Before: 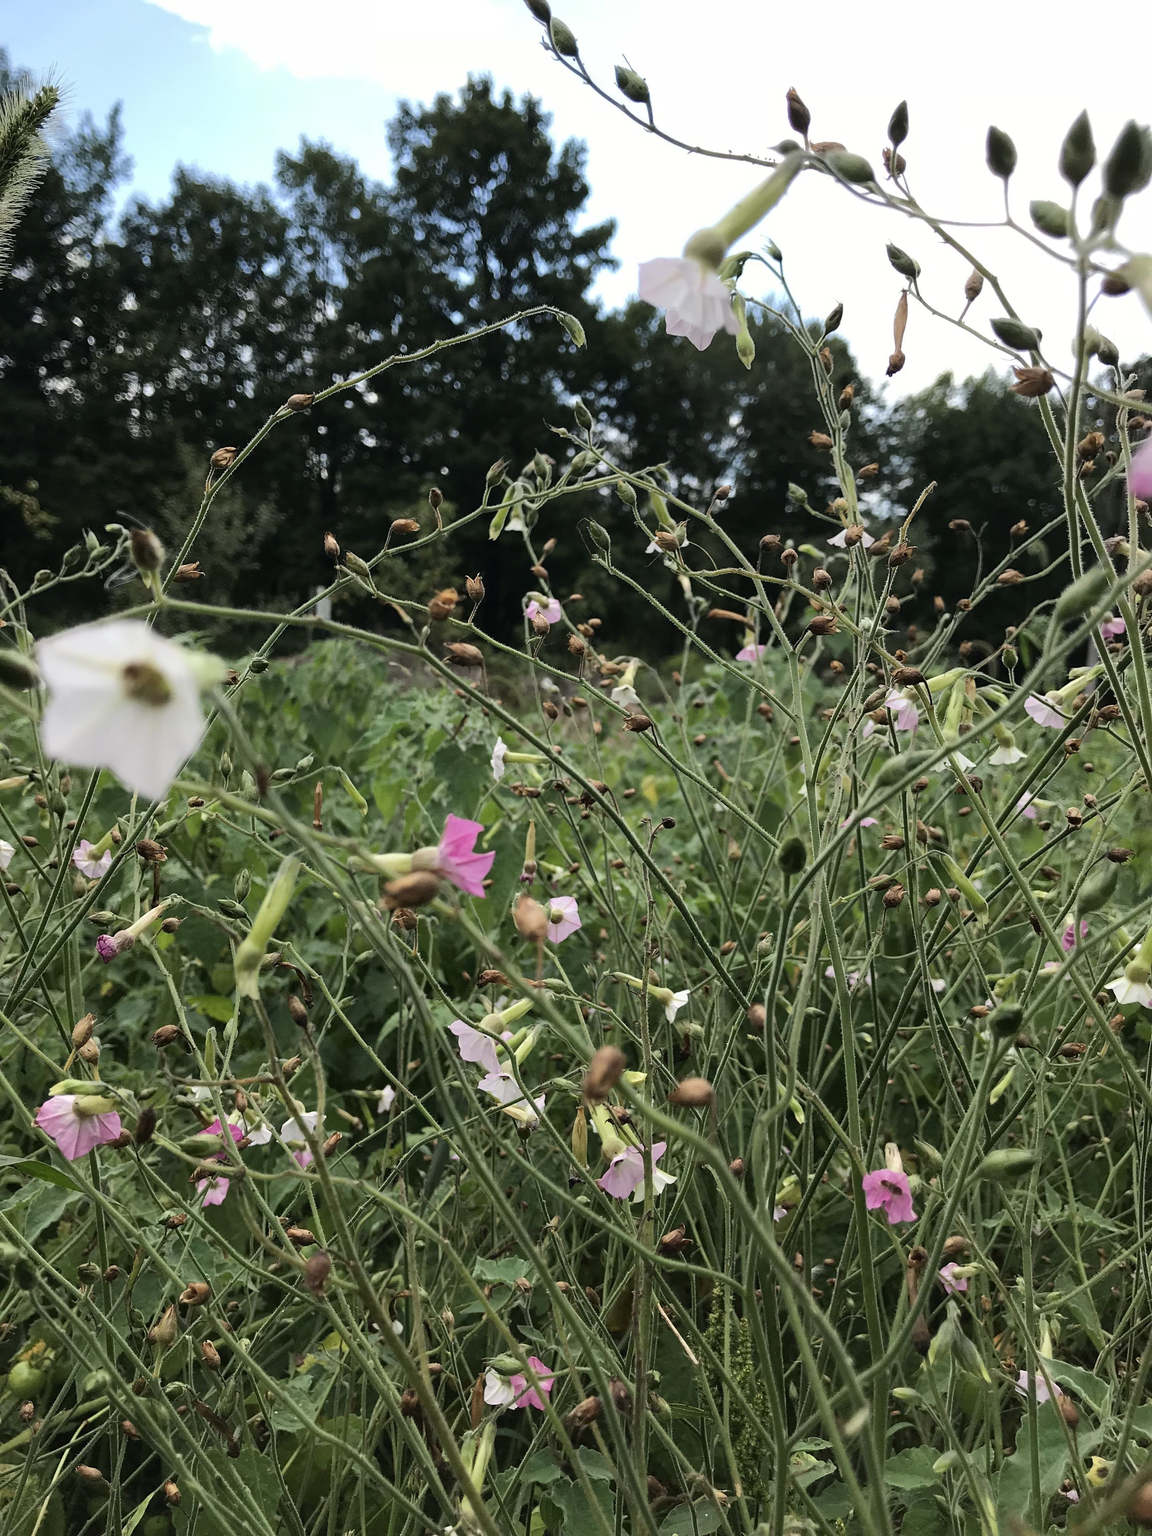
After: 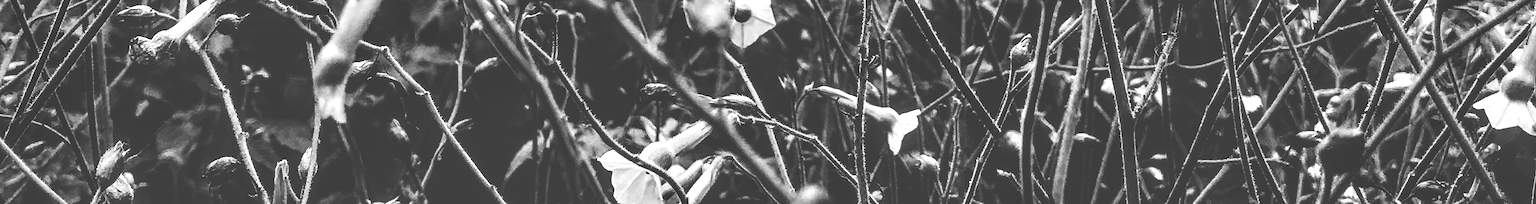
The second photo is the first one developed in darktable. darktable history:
crop and rotate: top 59.084%, bottom 30.916%
monochrome: on, module defaults
contrast brightness saturation: contrast 0.2, brightness 0.2, saturation 0.8
base curve: curves: ch0 [(0, 0.036) (0.083, 0.04) (0.804, 1)], preserve colors none
local contrast: highlights 79%, shadows 56%, detail 175%, midtone range 0.428
